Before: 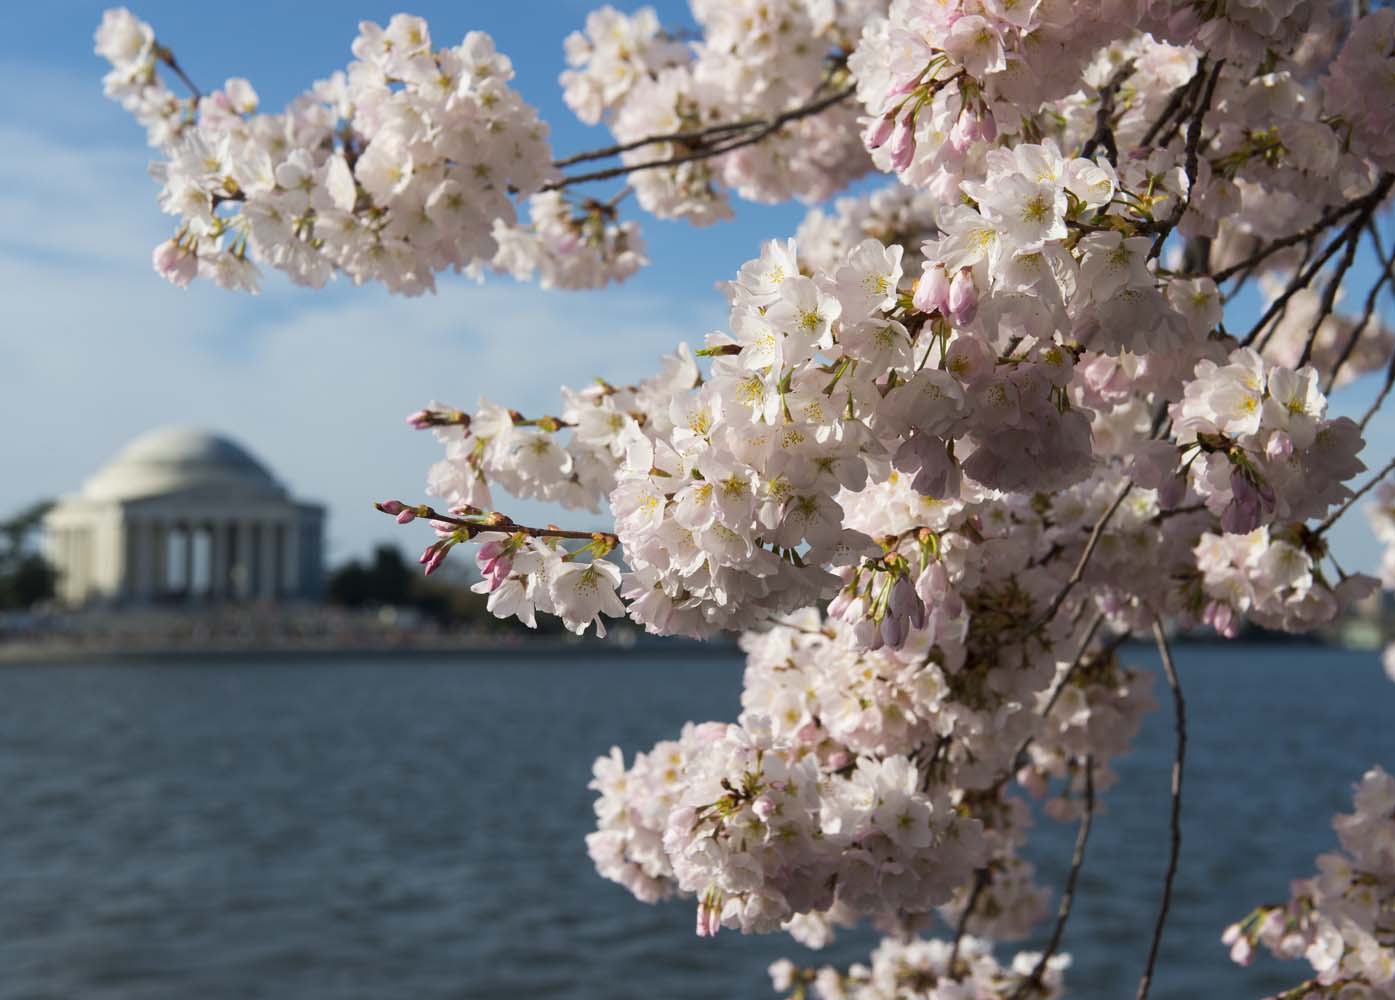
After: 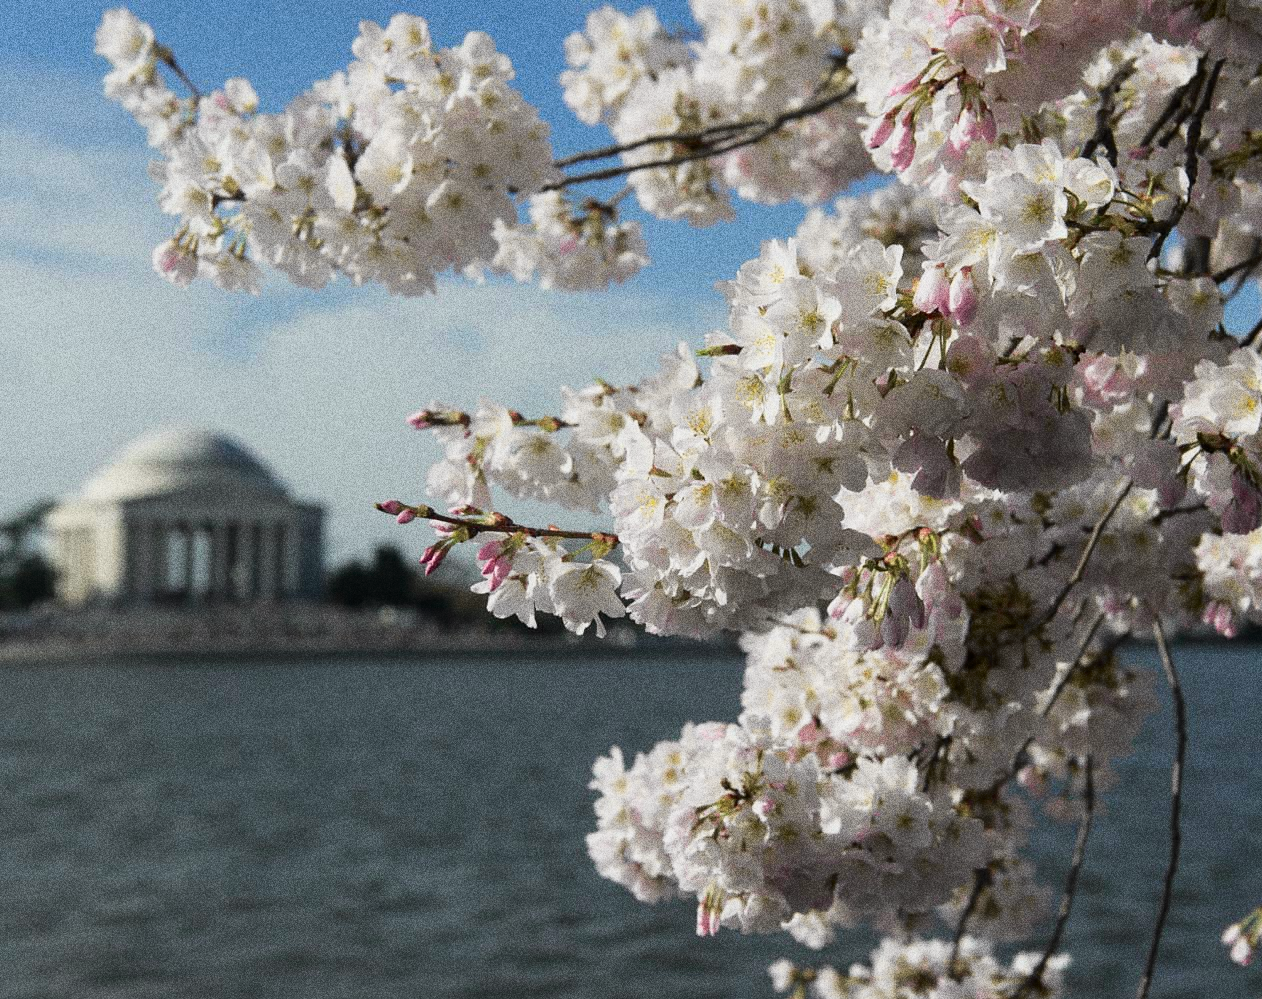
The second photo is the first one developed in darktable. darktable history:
grain: coarseness 10.62 ISO, strength 55.56%
tone curve: curves: ch0 [(0, 0) (0.058, 0.037) (0.214, 0.183) (0.304, 0.288) (0.561, 0.554) (0.687, 0.677) (0.768, 0.768) (0.858, 0.861) (0.987, 0.945)]; ch1 [(0, 0) (0.172, 0.123) (0.312, 0.296) (0.432, 0.448) (0.471, 0.469) (0.502, 0.5) (0.521, 0.505) (0.565, 0.569) (0.663, 0.663) (0.703, 0.721) (0.857, 0.917) (1, 1)]; ch2 [(0, 0) (0.411, 0.424) (0.485, 0.497) (0.502, 0.5) (0.517, 0.511) (0.556, 0.551) (0.626, 0.594) (0.709, 0.661) (1, 1)], color space Lab, independent channels, preserve colors none
crop: right 9.509%, bottom 0.031%
